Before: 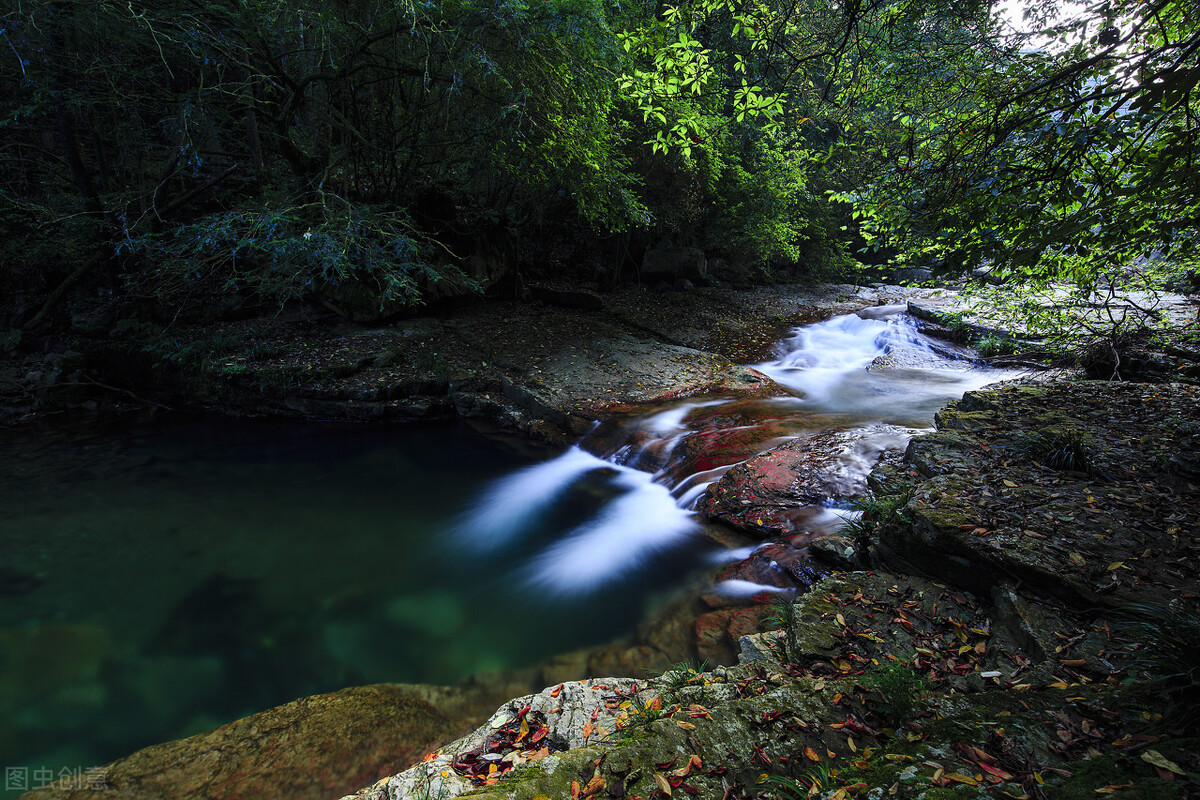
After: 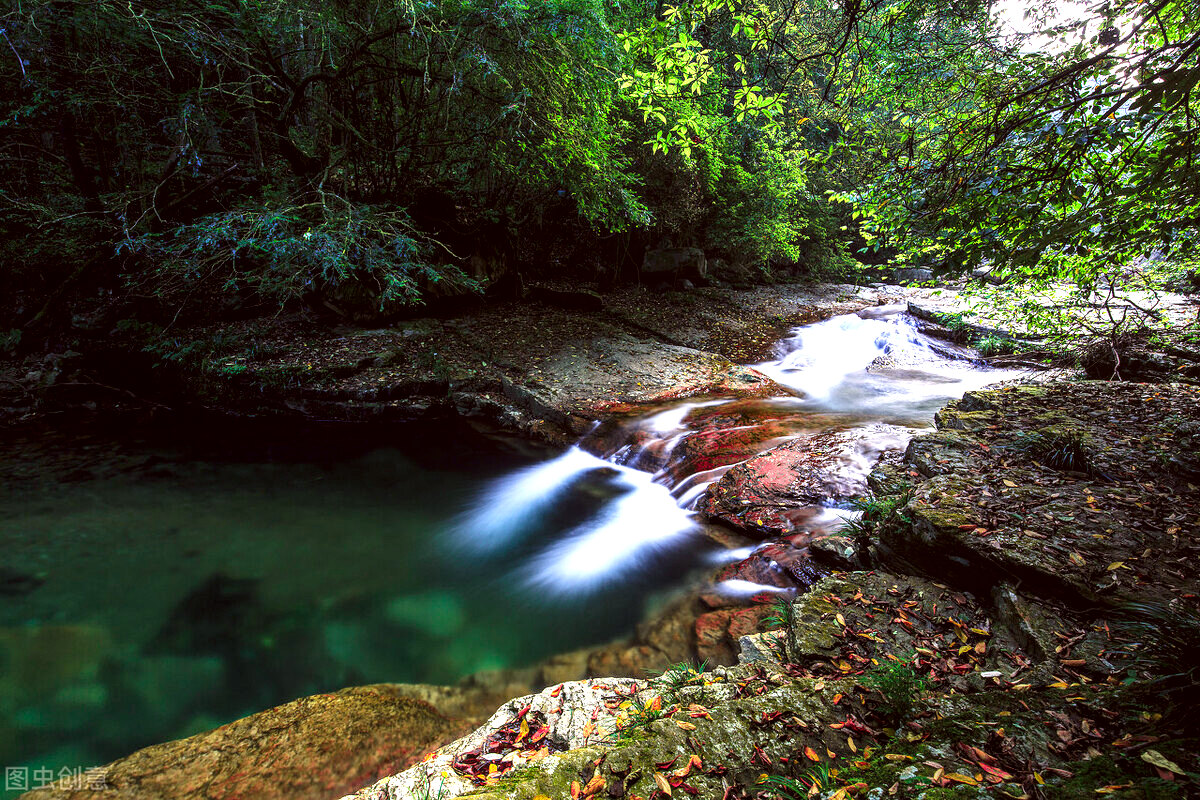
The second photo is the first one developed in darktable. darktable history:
local contrast: on, module defaults
color correction: highlights a* 6.69, highlights b* 8.21, shadows a* 6.02, shadows b* 7.02, saturation 0.896
exposure: exposure 1.242 EV, compensate highlight preservation false
tone equalizer: on, module defaults
